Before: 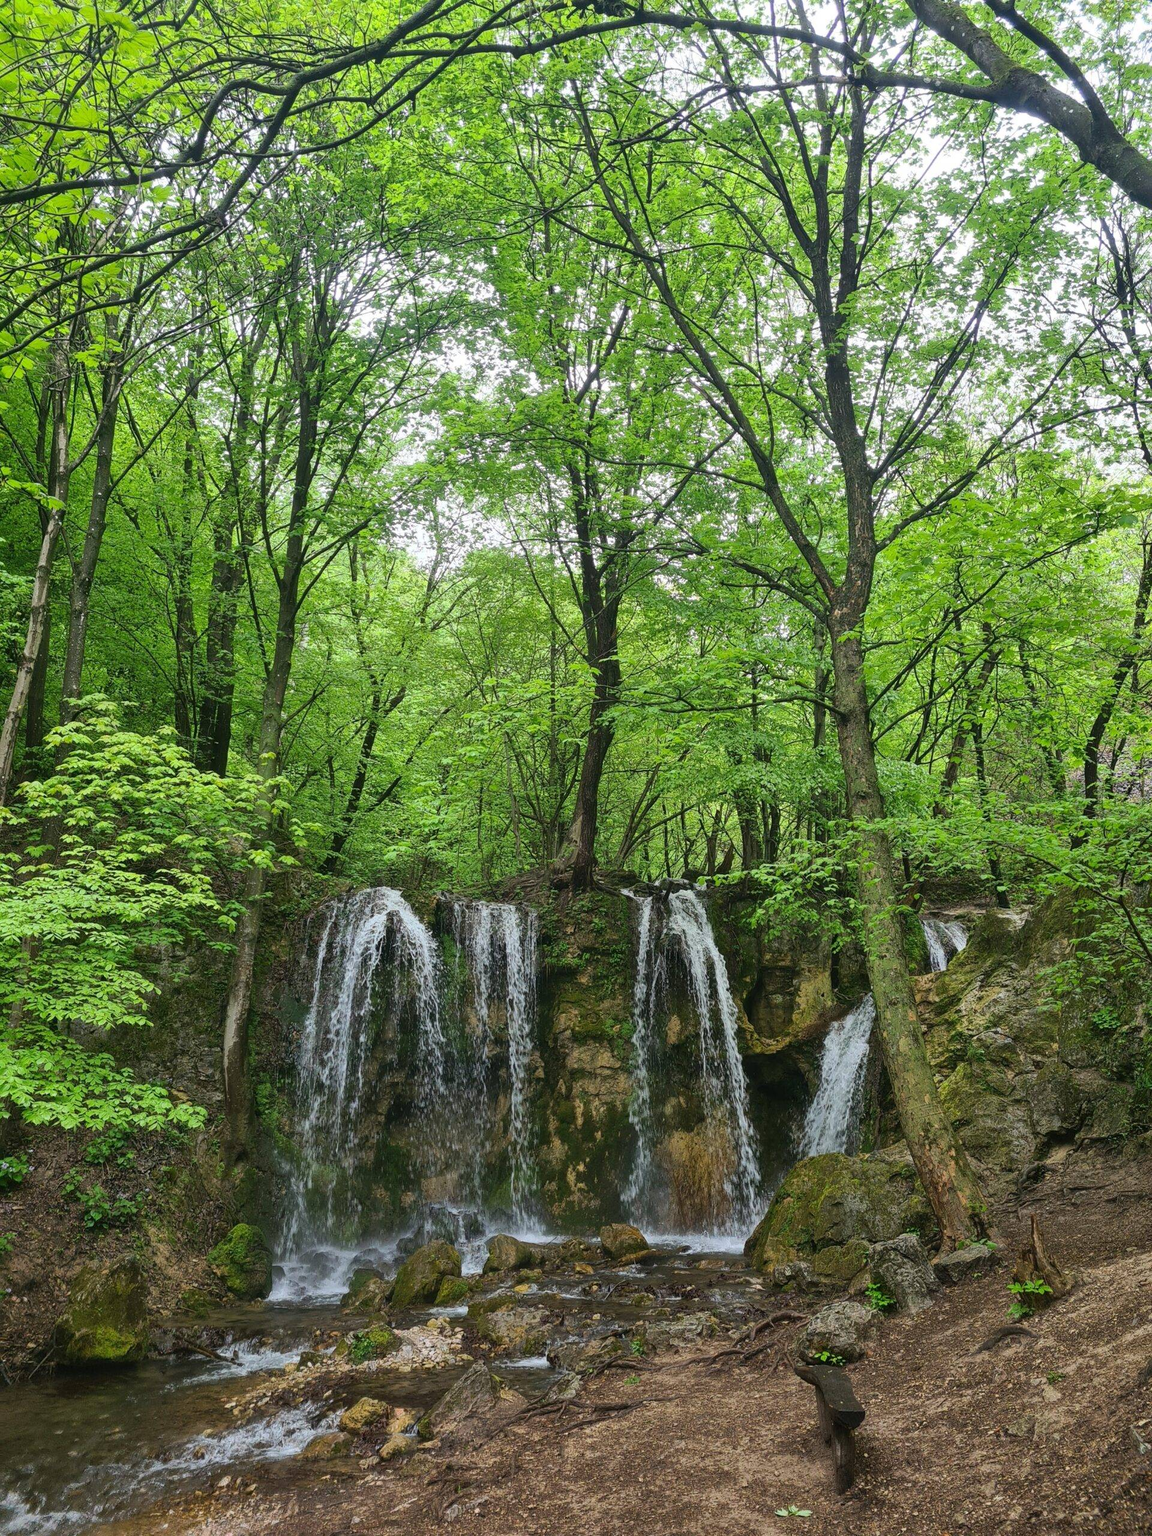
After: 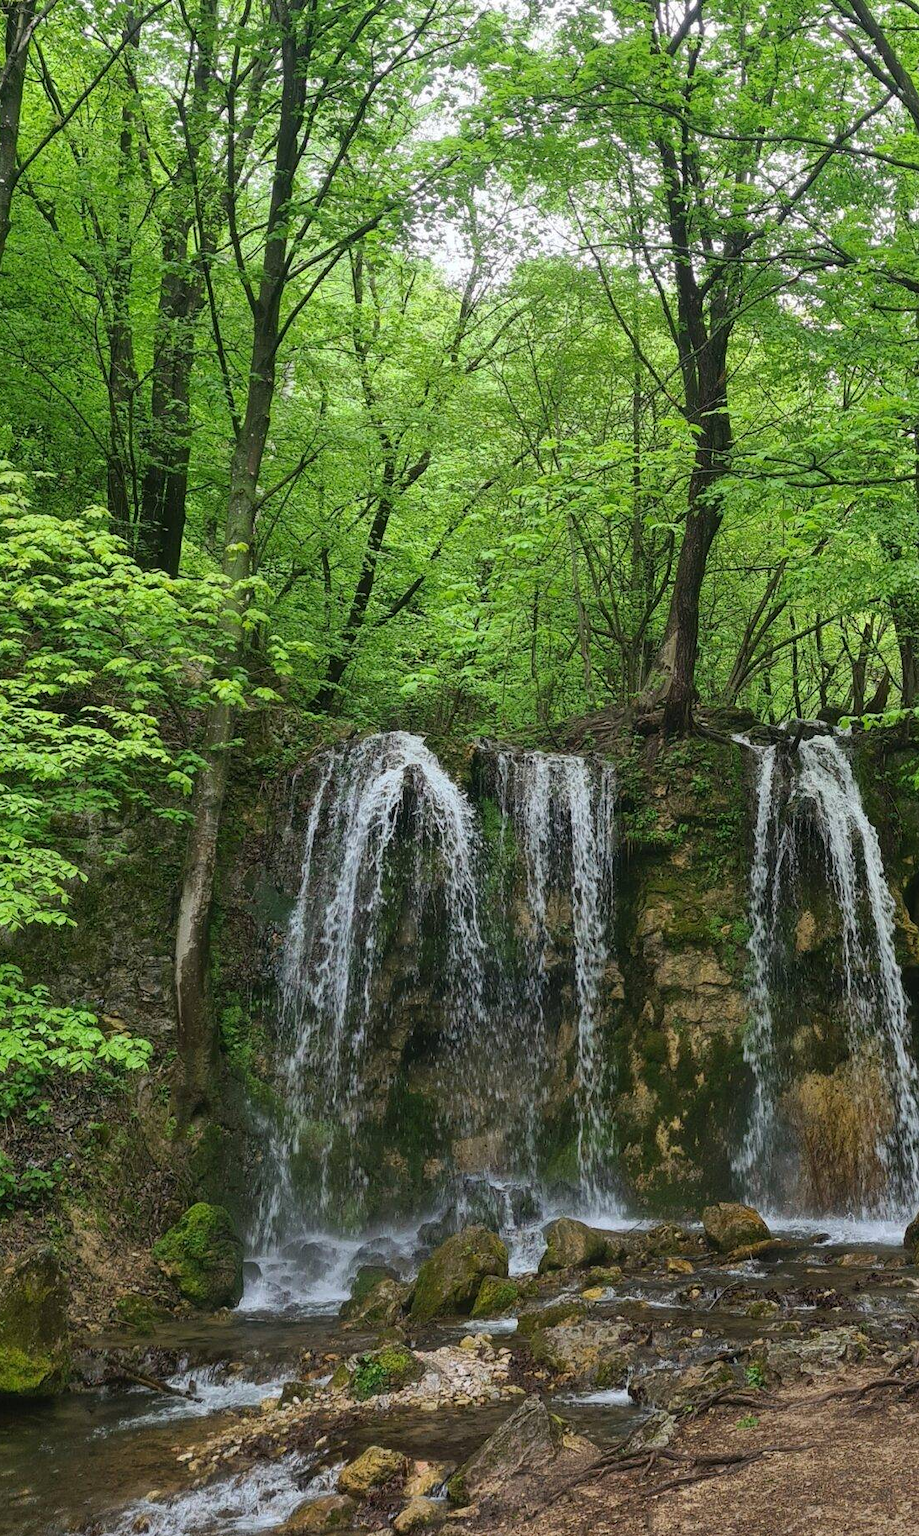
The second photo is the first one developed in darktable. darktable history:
crop: left 8.585%, top 23.782%, right 34.435%, bottom 4.789%
